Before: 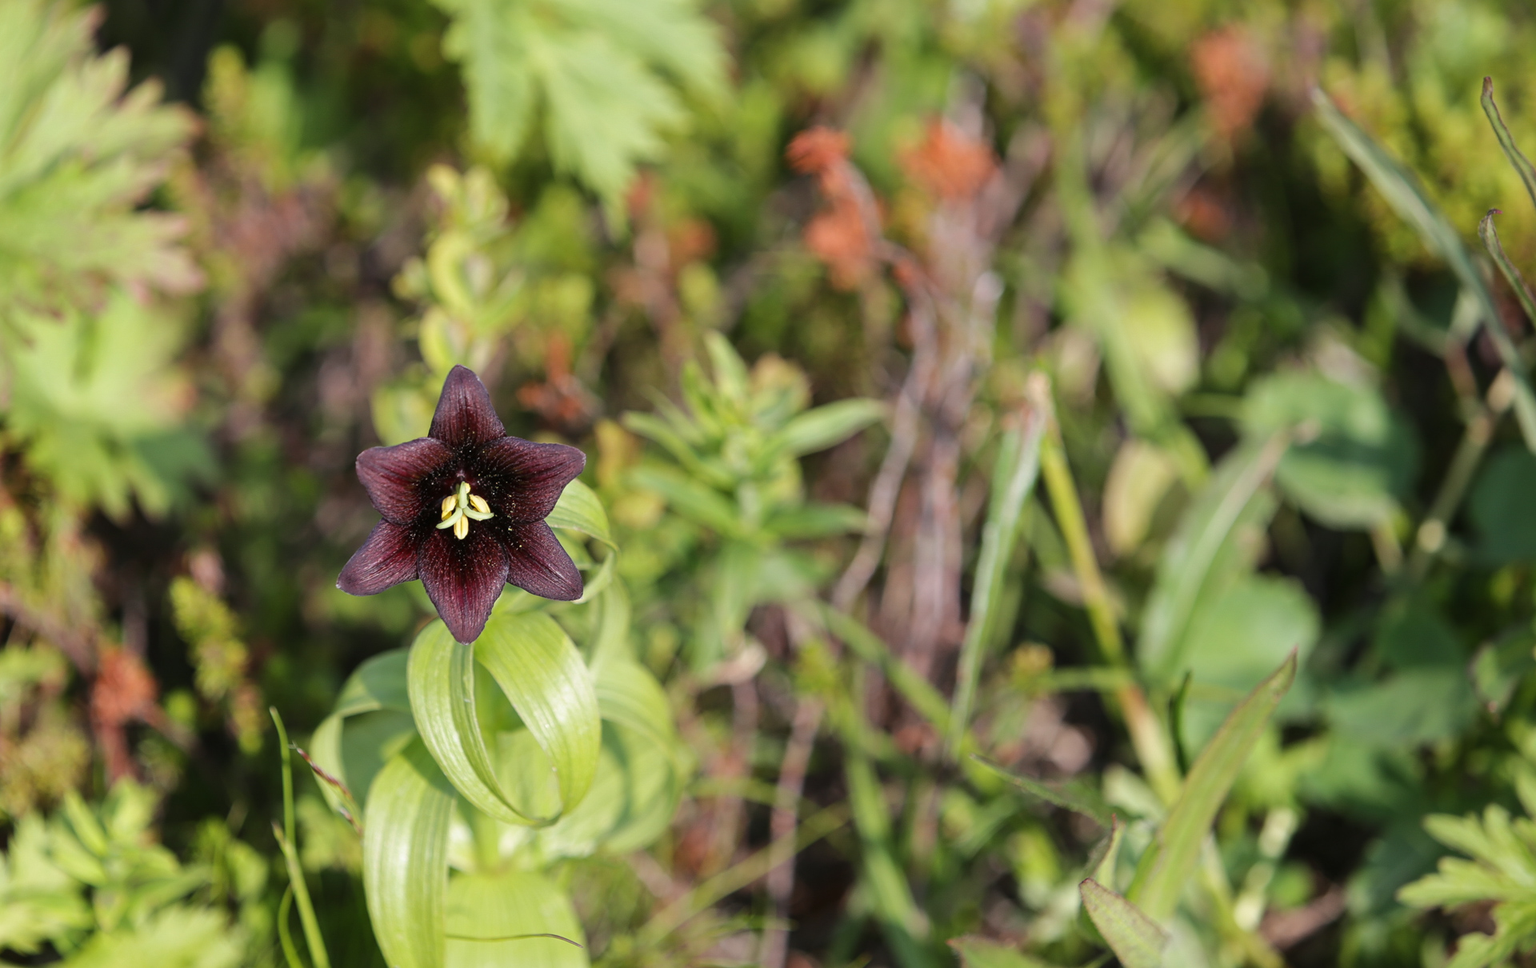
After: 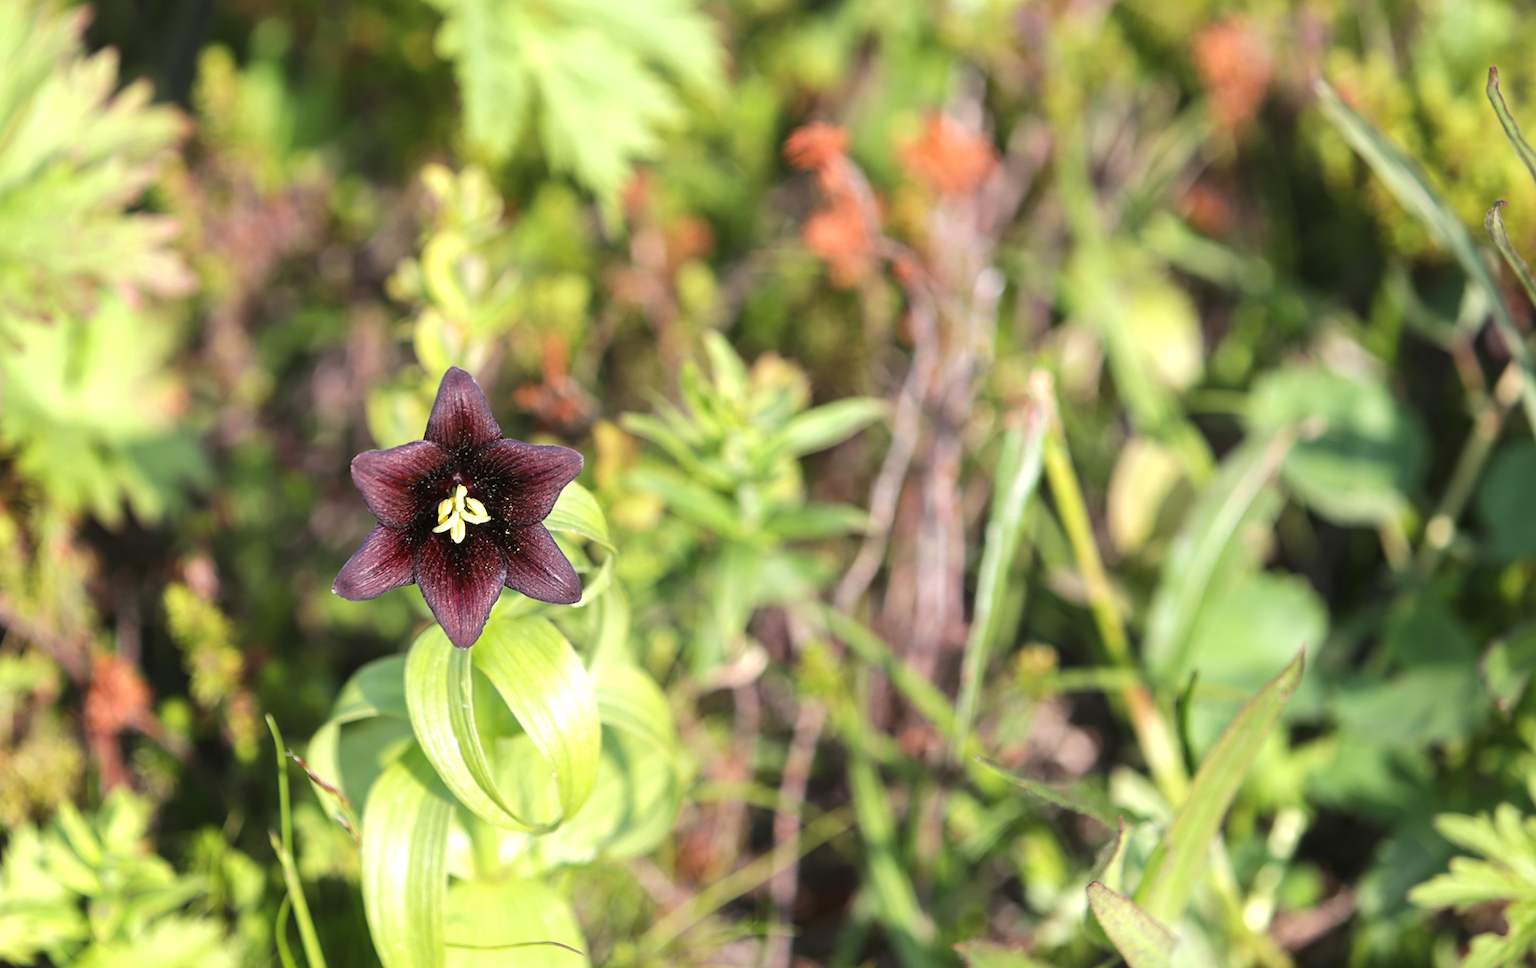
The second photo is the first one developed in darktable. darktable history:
exposure: black level correction 0, exposure 0.7 EV, compensate highlight preservation false
rotate and perspective: rotation -0.45°, automatic cropping original format, crop left 0.008, crop right 0.992, crop top 0.012, crop bottom 0.988
